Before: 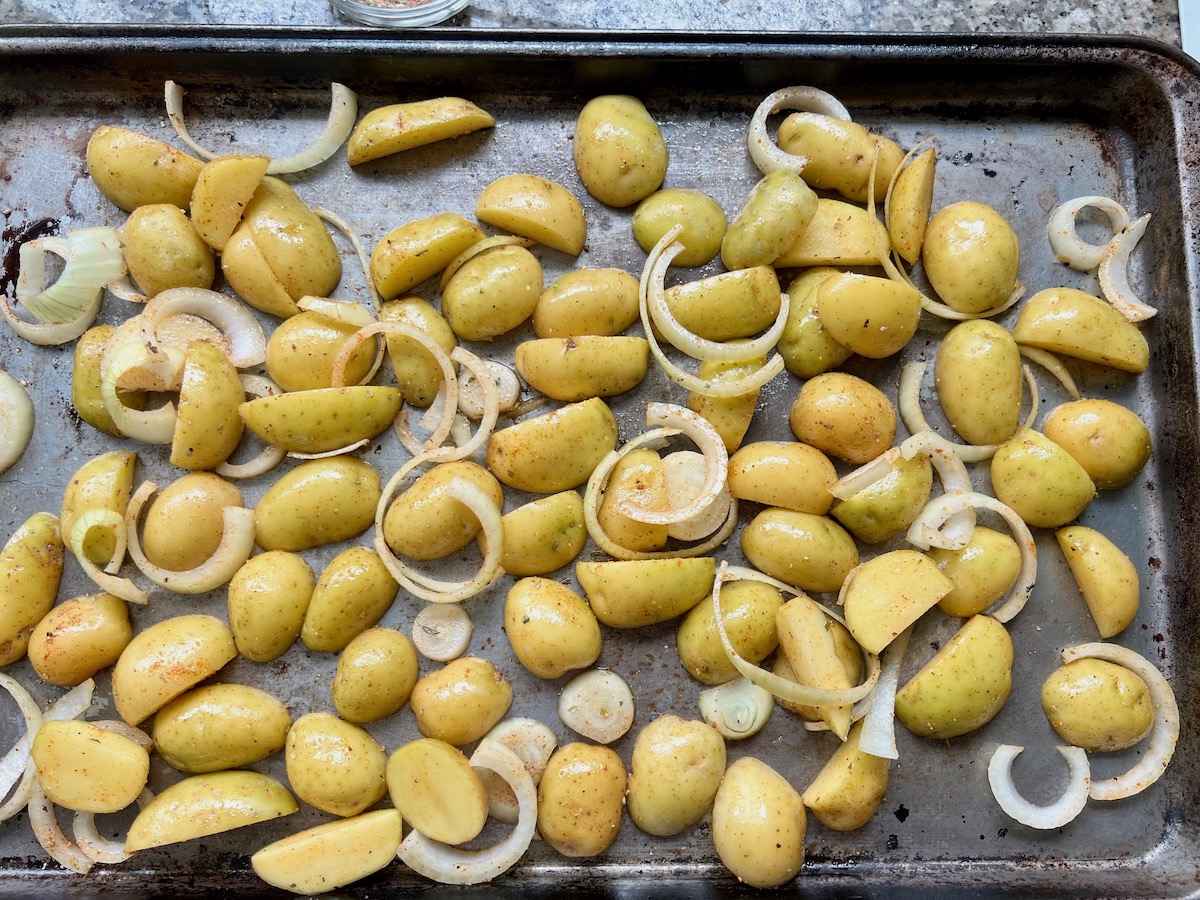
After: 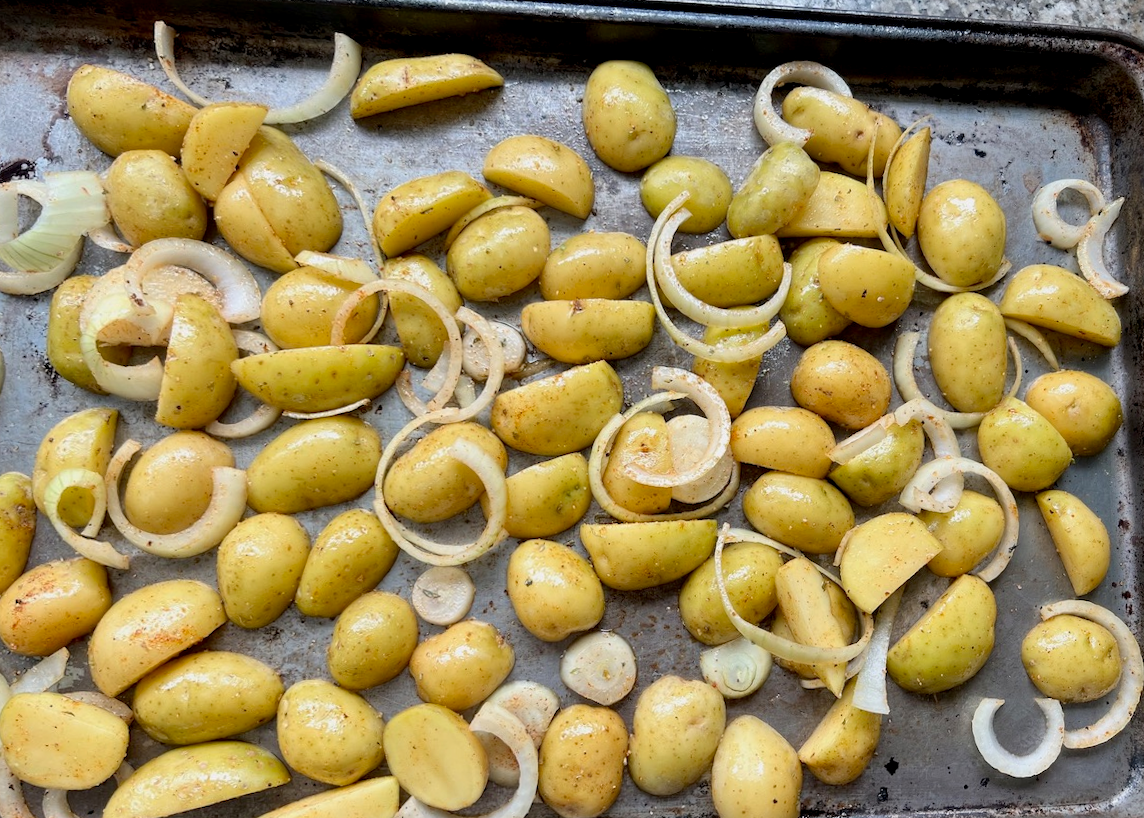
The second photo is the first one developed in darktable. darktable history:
rotate and perspective: rotation 0.679°, lens shift (horizontal) 0.136, crop left 0.009, crop right 0.991, crop top 0.078, crop bottom 0.95
crop and rotate: left 2.536%, right 1.107%, bottom 2.246%
